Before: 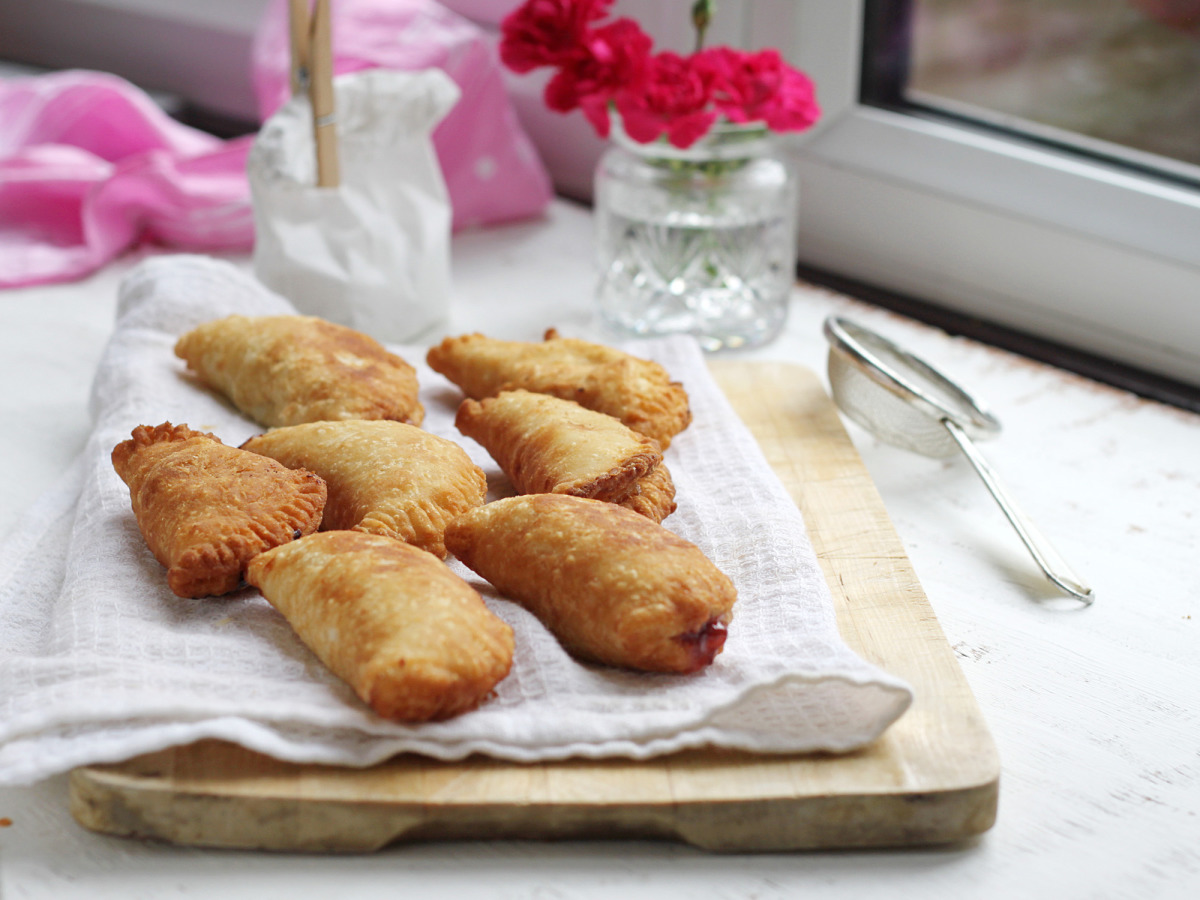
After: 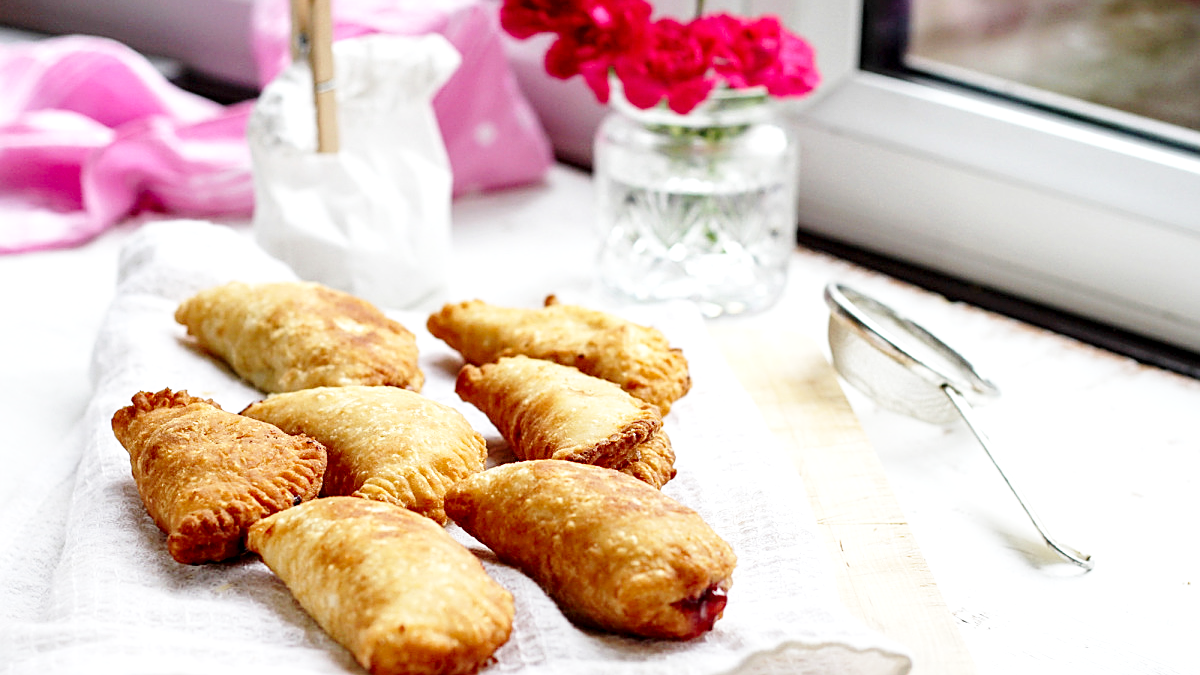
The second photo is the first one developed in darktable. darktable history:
base curve: curves: ch0 [(0, 0) (0.028, 0.03) (0.121, 0.232) (0.46, 0.748) (0.859, 0.968) (1, 1)], preserve colors none
local contrast: detail 135%, midtone range 0.75
crop: top 3.857%, bottom 21.132%
sharpen: on, module defaults
